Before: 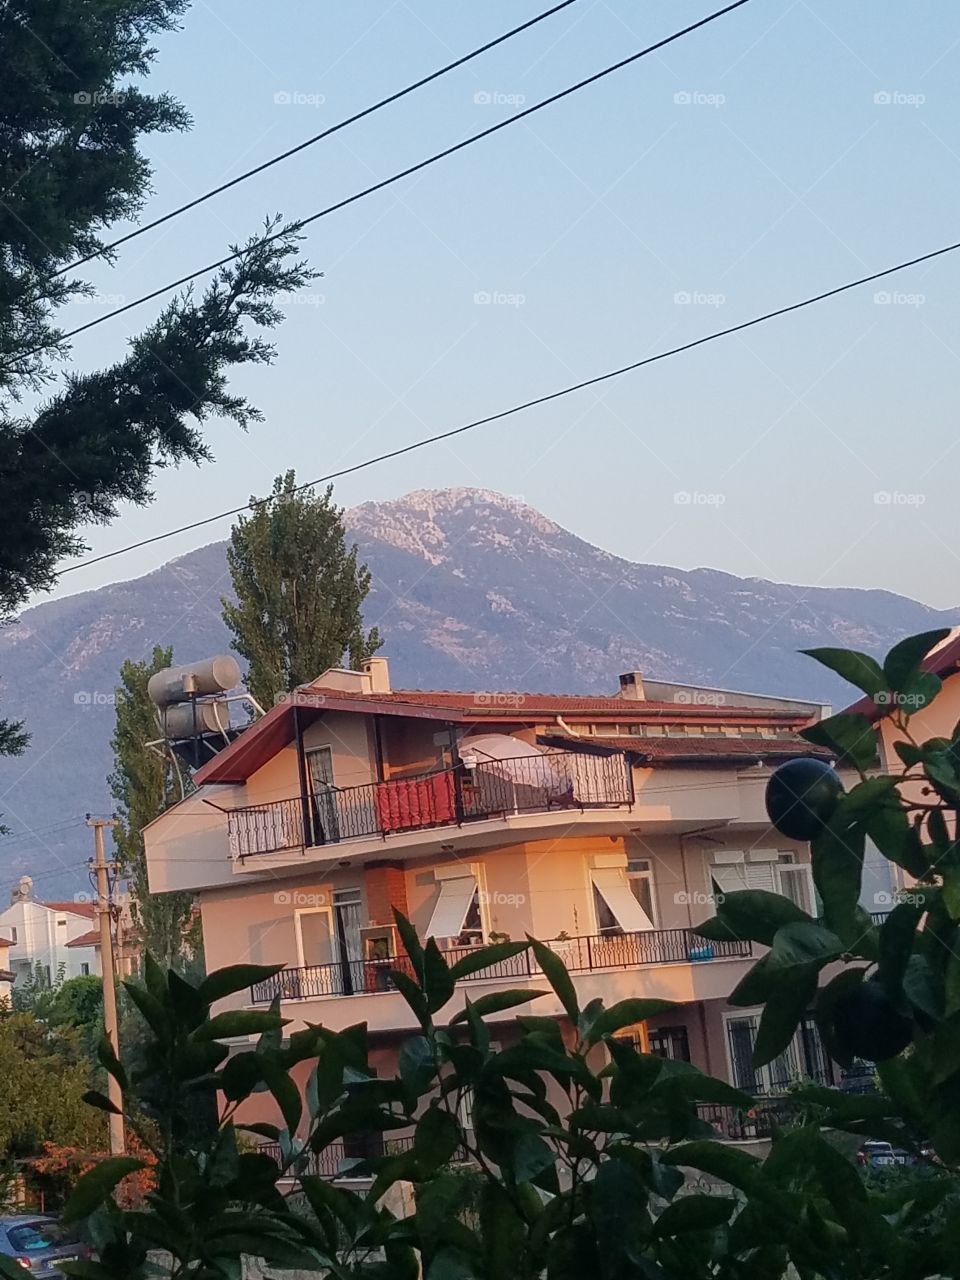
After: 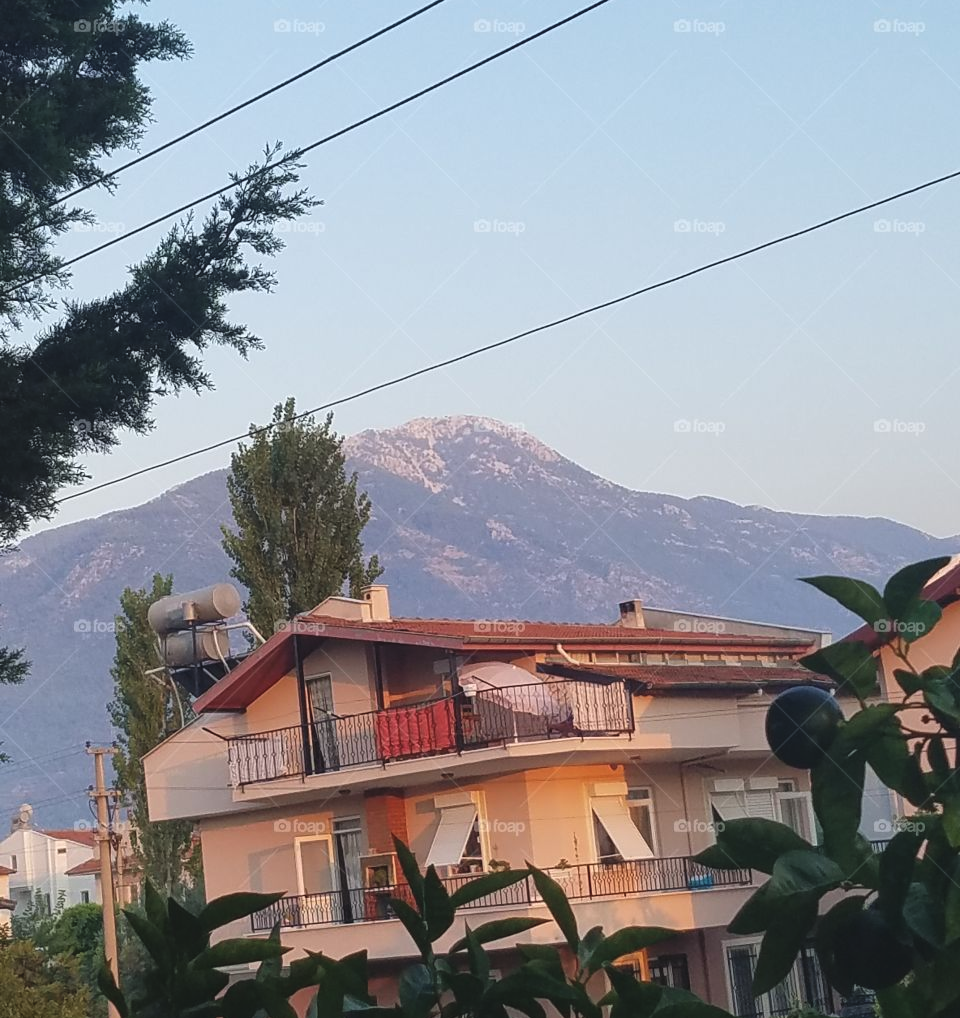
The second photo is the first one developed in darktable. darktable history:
exposure: black level correction -0.007, exposure 0.069 EV, compensate exposure bias true, compensate highlight preservation false
crop and rotate: top 5.661%, bottom 14.765%
